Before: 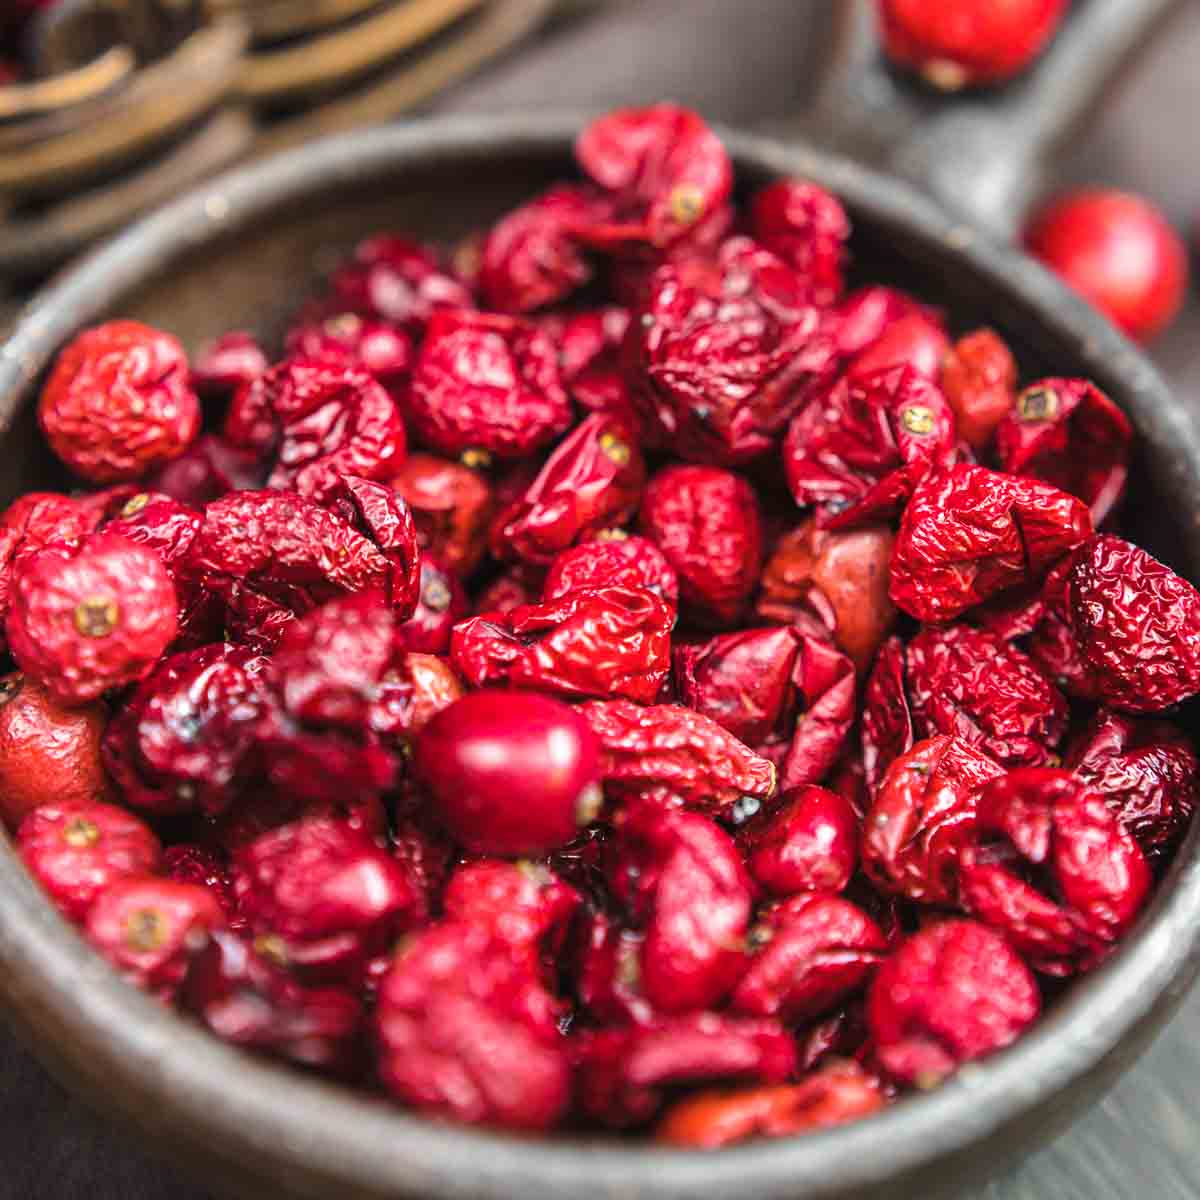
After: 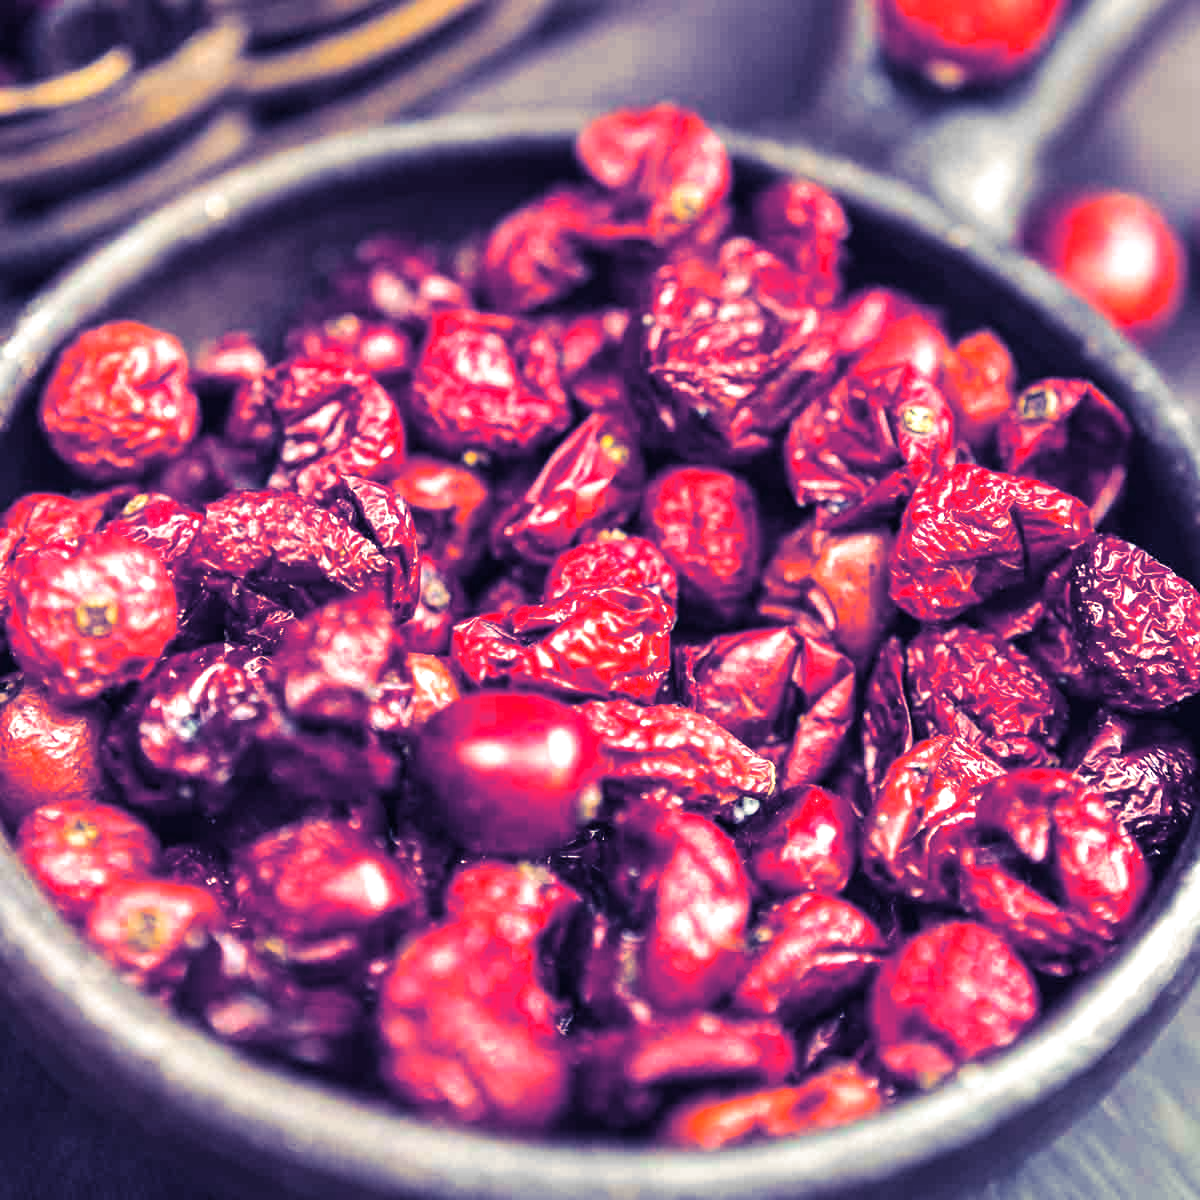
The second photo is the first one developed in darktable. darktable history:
exposure: black level correction 0, exposure 0.5 EV, compensate highlight preservation false
split-toning: shadows › hue 242.67°, shadows › saturation 0.733, highlights › hue 45.33°, highlights › saturation 0.667, balance -53.304, compress 21.15%
